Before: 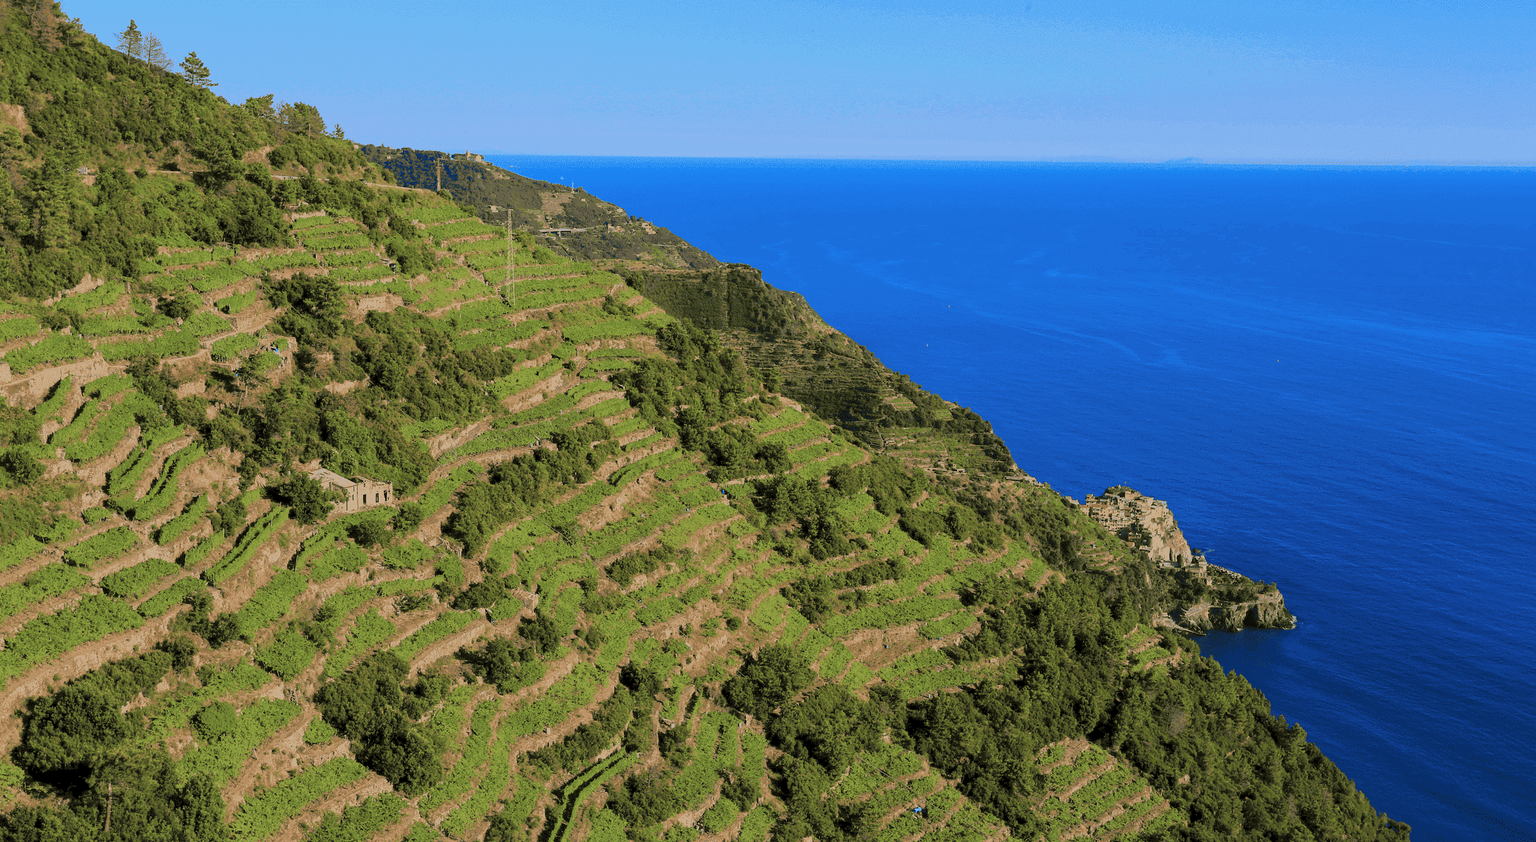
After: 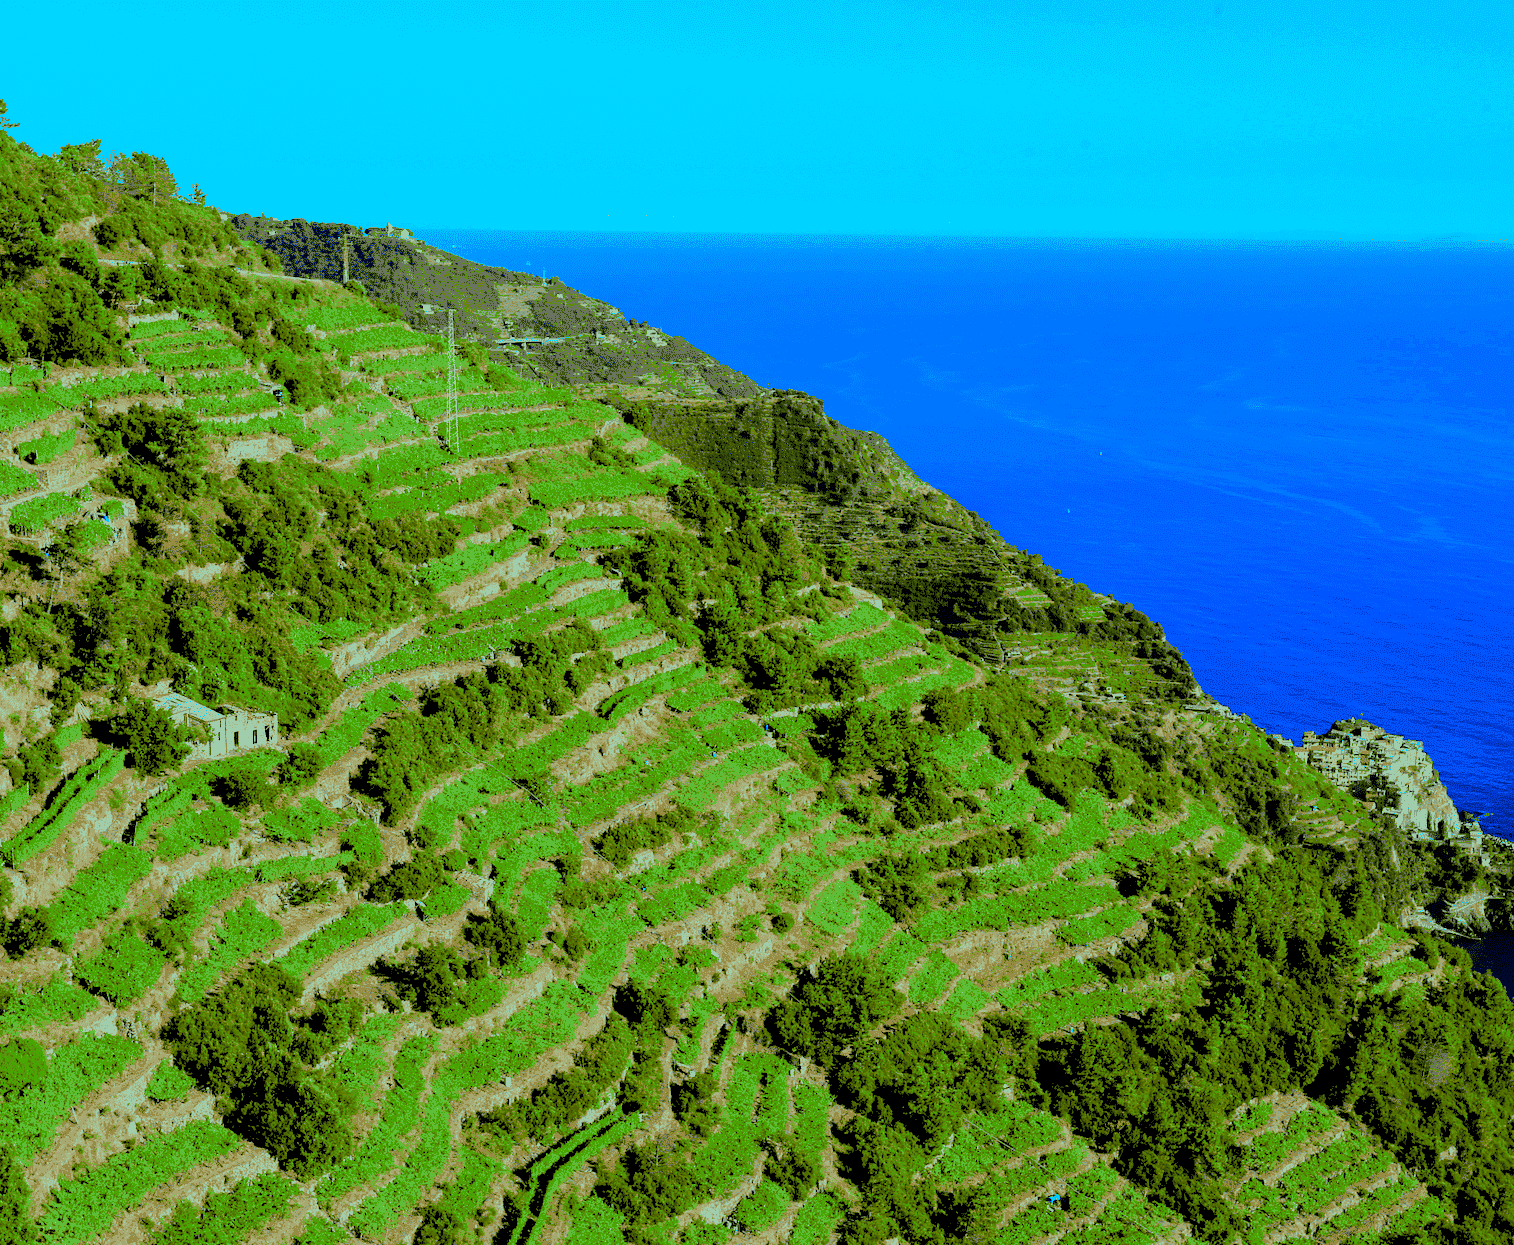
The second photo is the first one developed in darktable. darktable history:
contrast brightness saturation: contrast 0.03, brightness 0.06, saturation 0.13
color balance rgb: shadows lift › luminance -7.7%, shadows lift › chroma 2.13%, shadows lift › hue 165.27°, power › luminance -7.77%, power › chroma 1.34%, power › hue 330.55°, highlights gain › luminance -33.33%, highlights gain › chroma 5.68%, highlights gain › hue 217.2°, global offset › luminance -0.33%, global offset › chroma 0.11%, global offset › hue 165.27°, perceptual saturation grading › global saturation 27.72%, perceptual saturation grading › highlights -25%, perceptual saturation grading › mid-tones 25%, perceptual saturation grading › shadows 50%
white balance: red 0.978, blue 0.999
crop and rotate: left 13.342%, right 19.991%
exposure: black level correction 0, exposure 0.5 EV, compensate exposure bias true, compensate highlight preservation false
rgb levels: levels [[0.013, 0.434, 0.89], [0, 0.5, 1], [0, 0.5, 1]]
